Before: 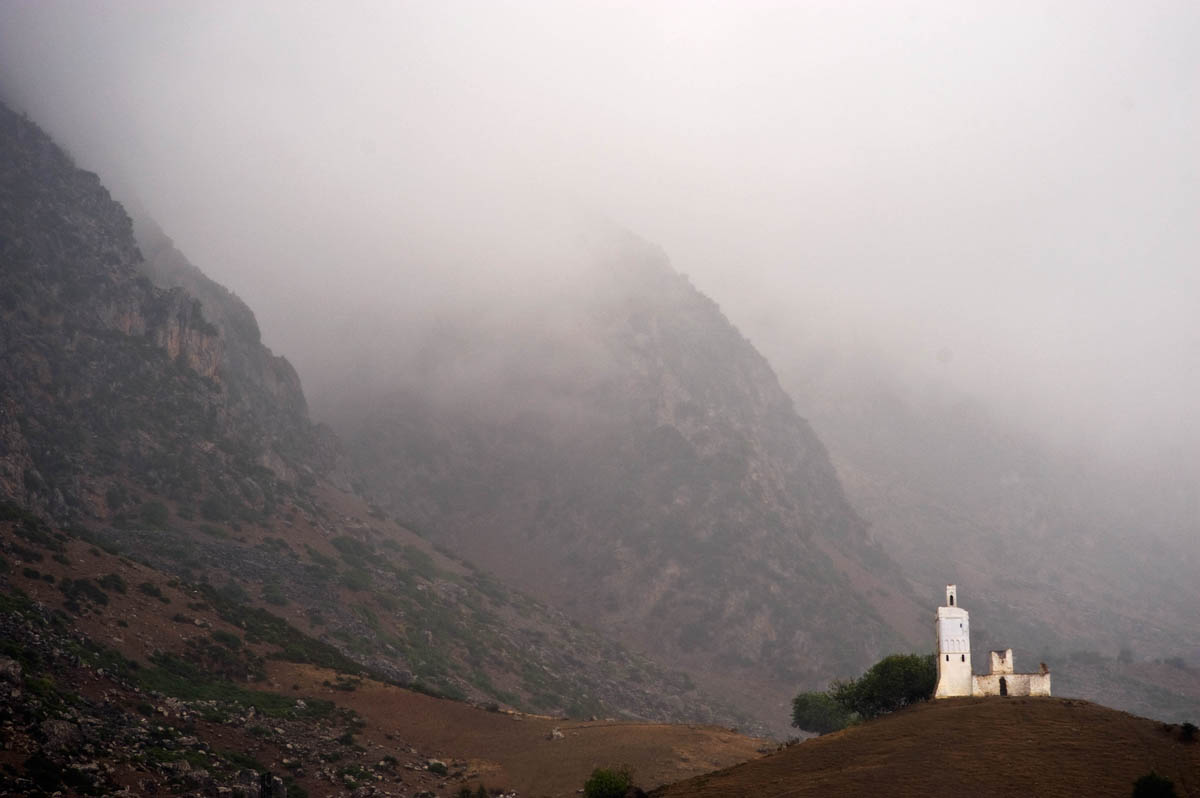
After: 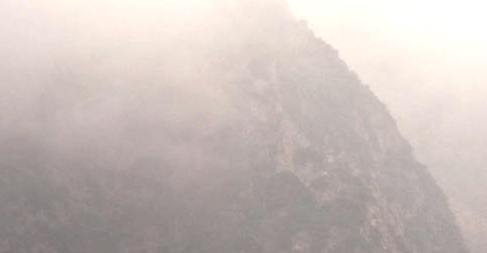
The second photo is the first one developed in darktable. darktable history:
exposure: black level correction 0, exposure 0.695 EV, compensate highlight preservation false
color correction: highlights b* 2.99
crop: left 31.786%, top 31.875%, right 27.585%, bottom 36.329%
